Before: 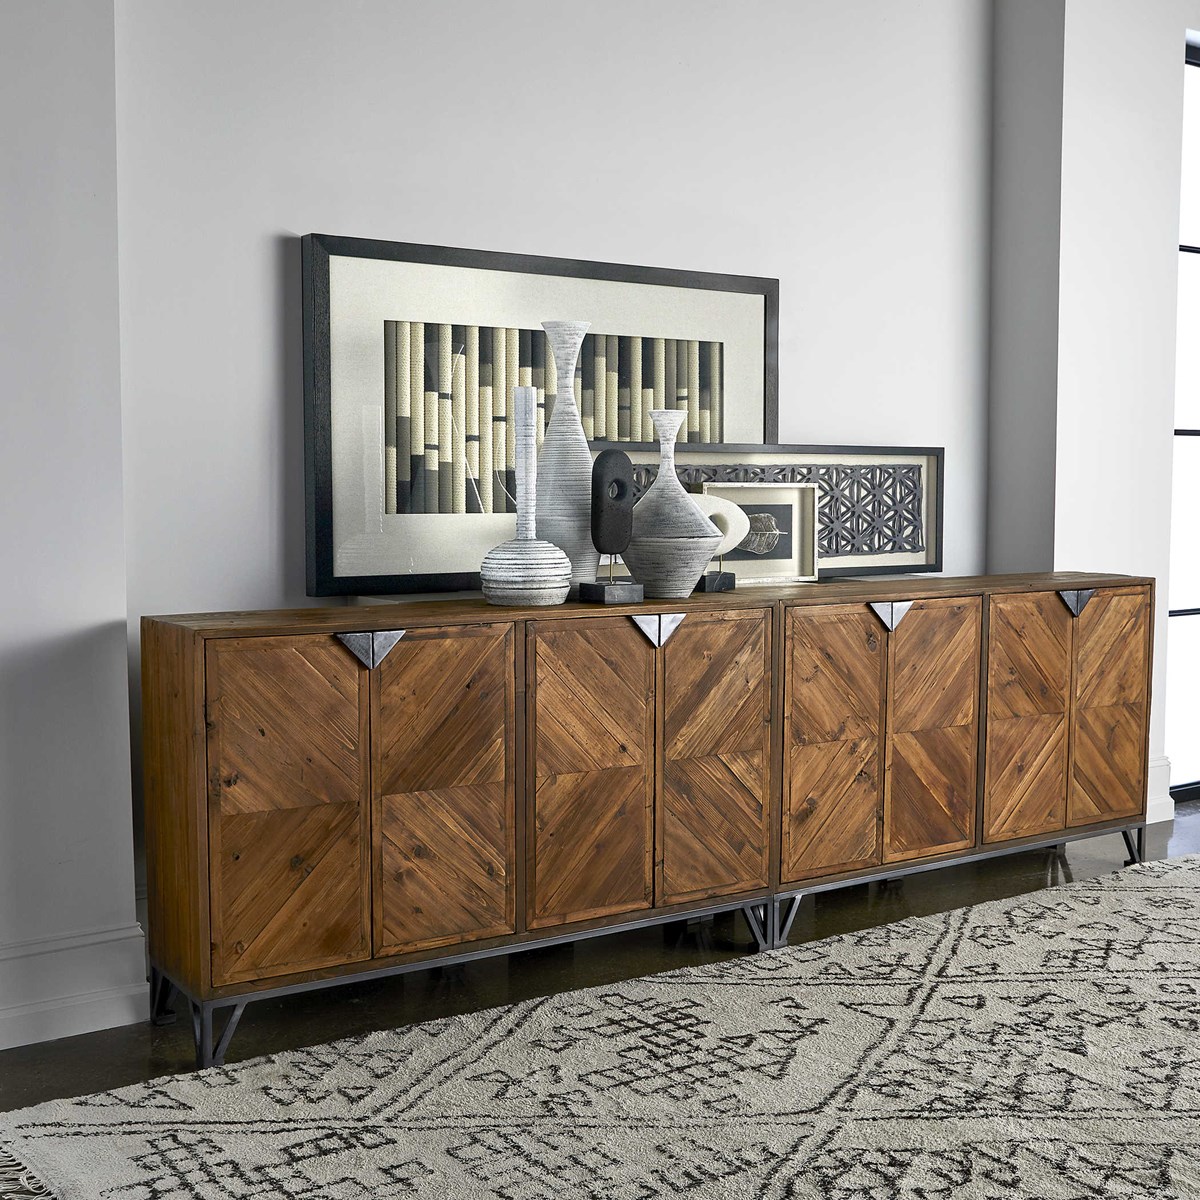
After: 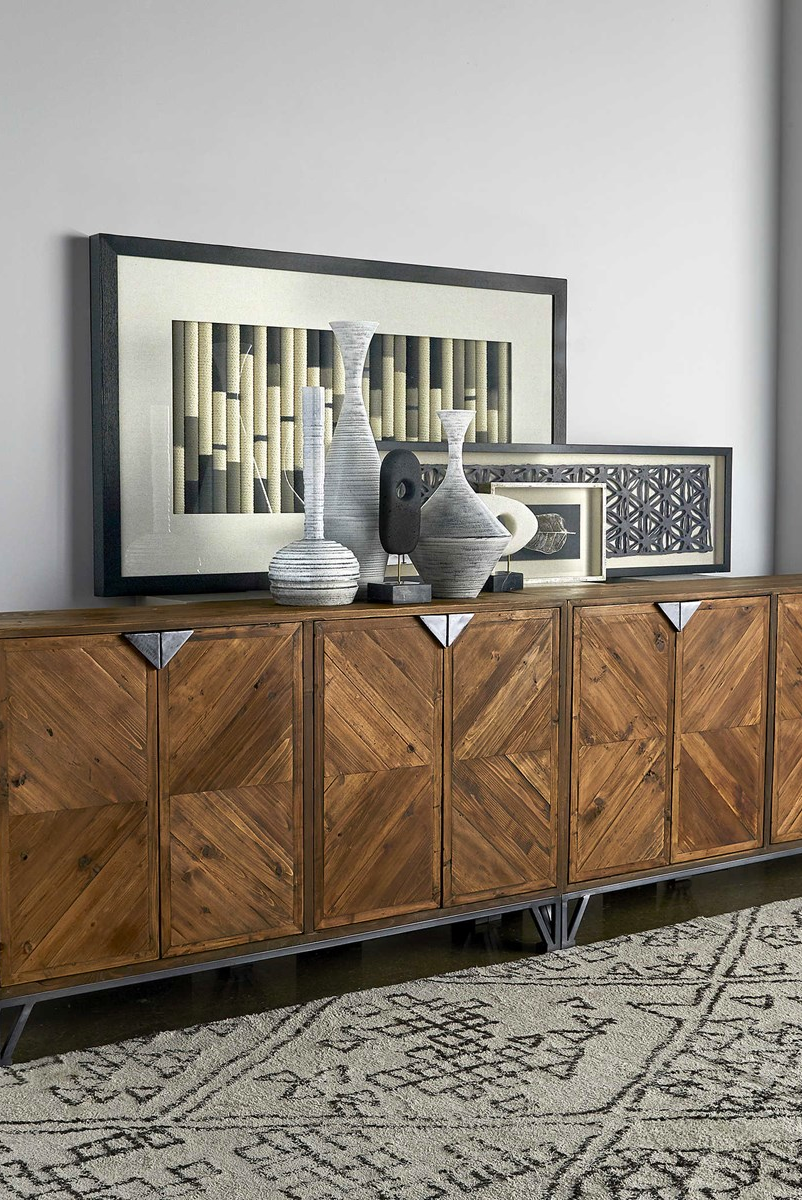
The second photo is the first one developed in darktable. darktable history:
velvia: strength 15%
crop and rotate: left 17.732%, right 15.423%
